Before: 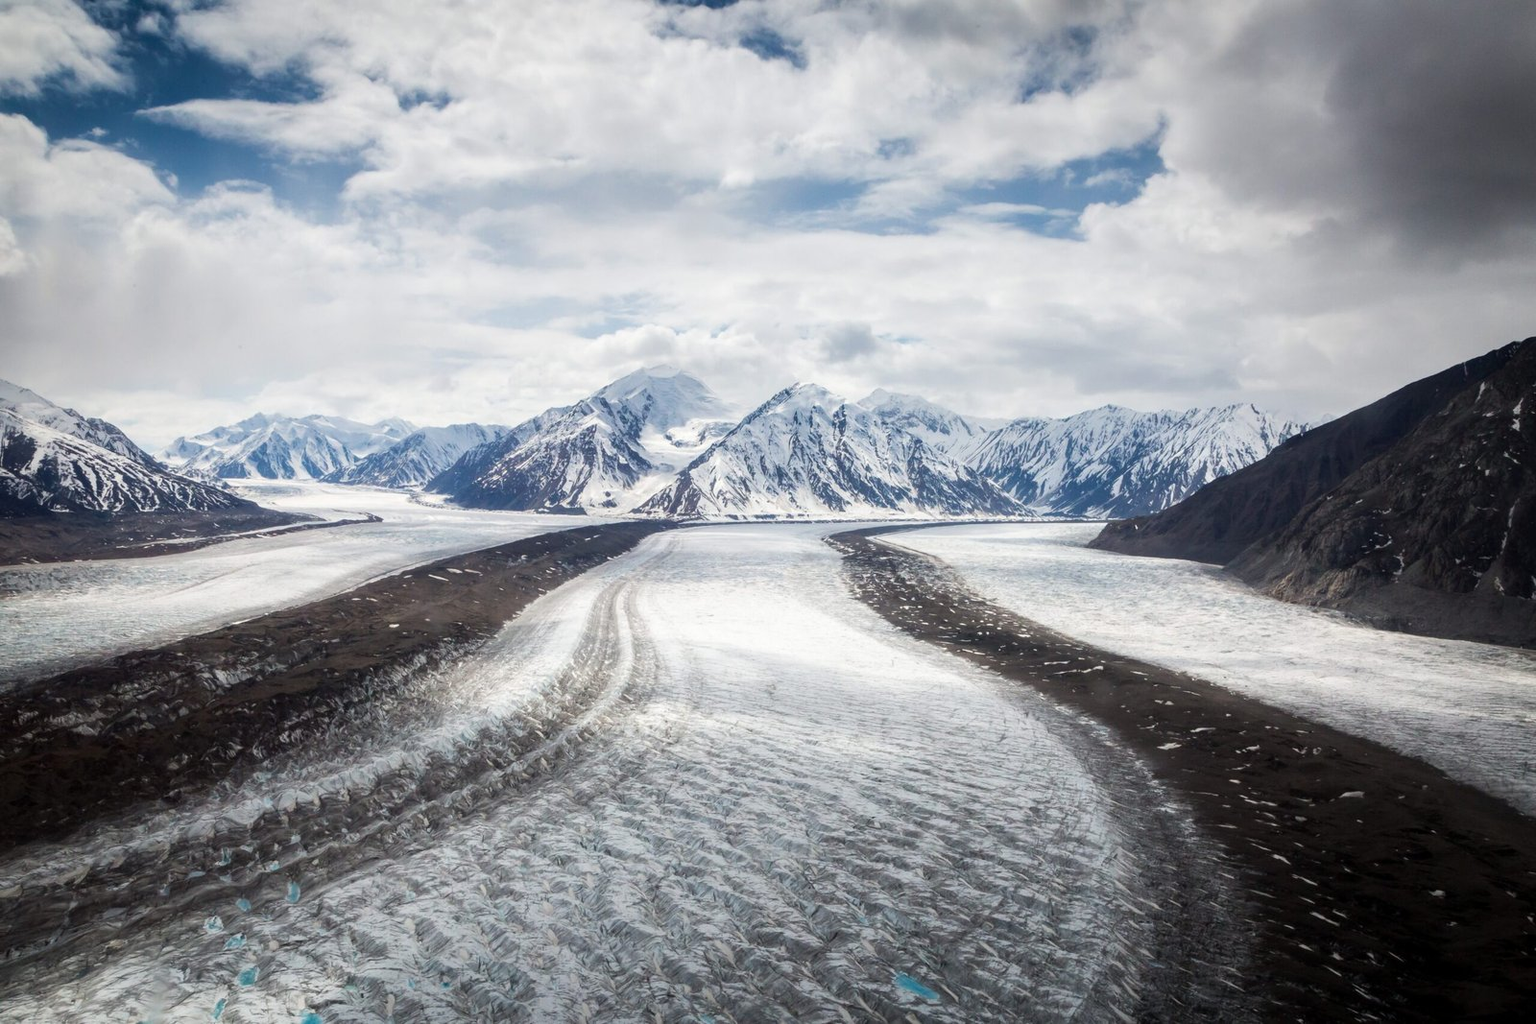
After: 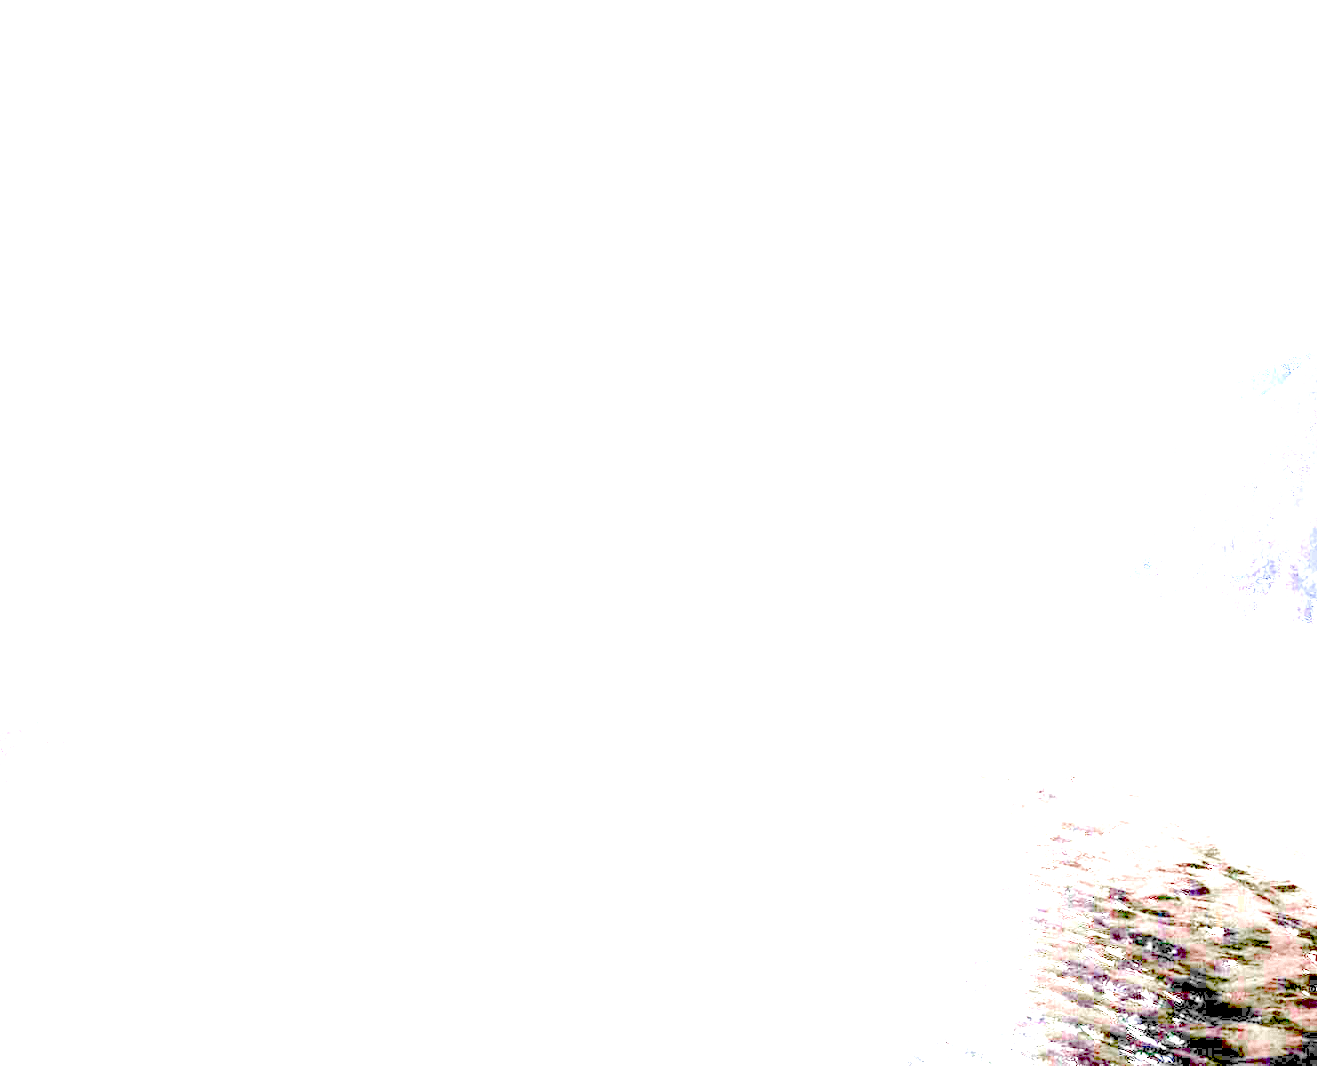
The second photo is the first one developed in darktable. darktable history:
crop: left 17.648%, bottom 0.048%
exposure: exposure 7.919 EV, compensate exposure bias true, compensate highlight preservation false
